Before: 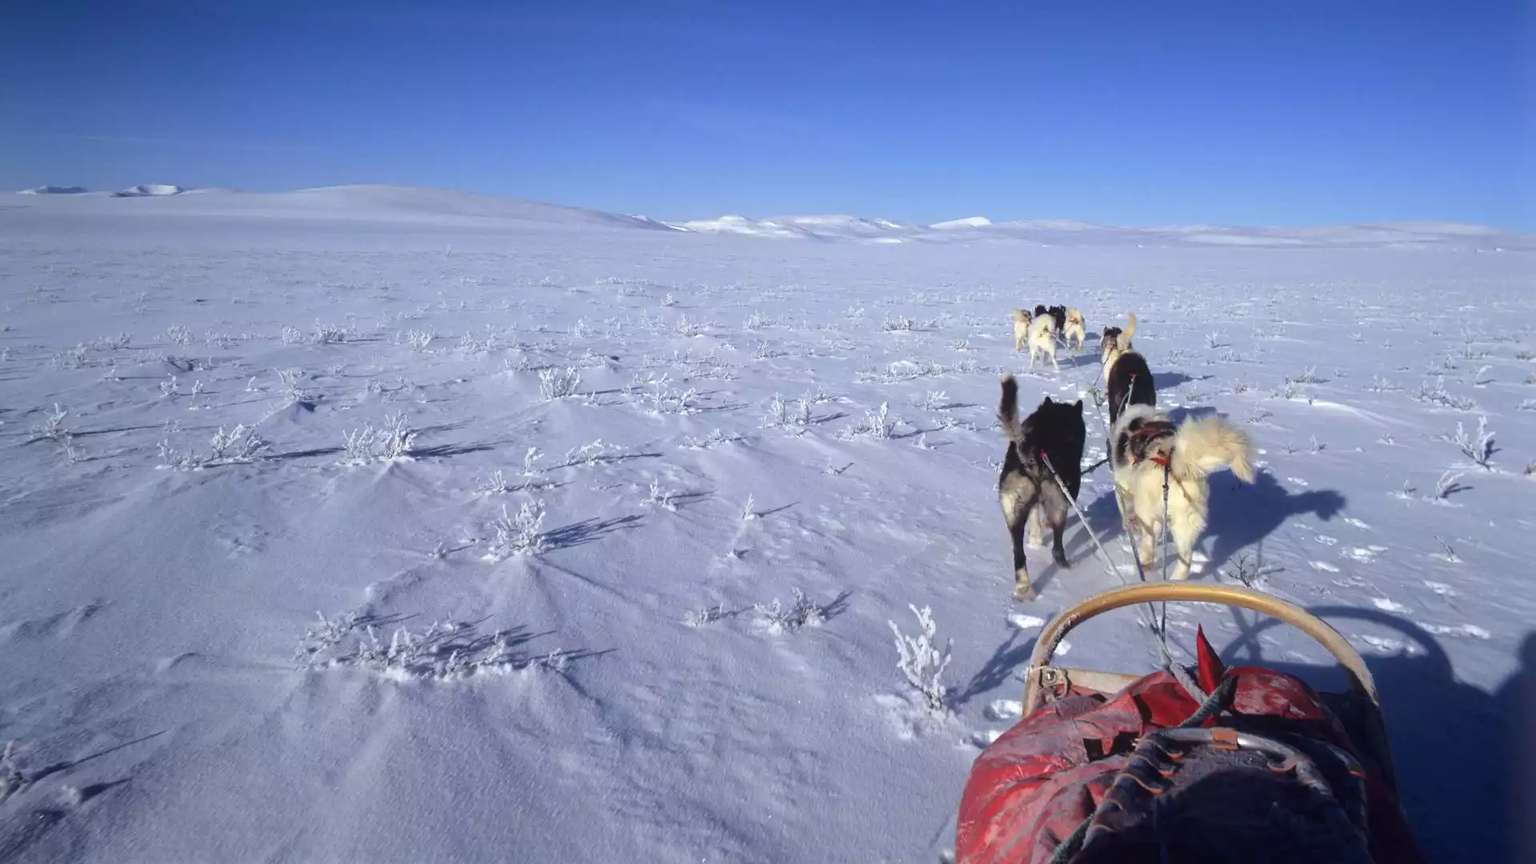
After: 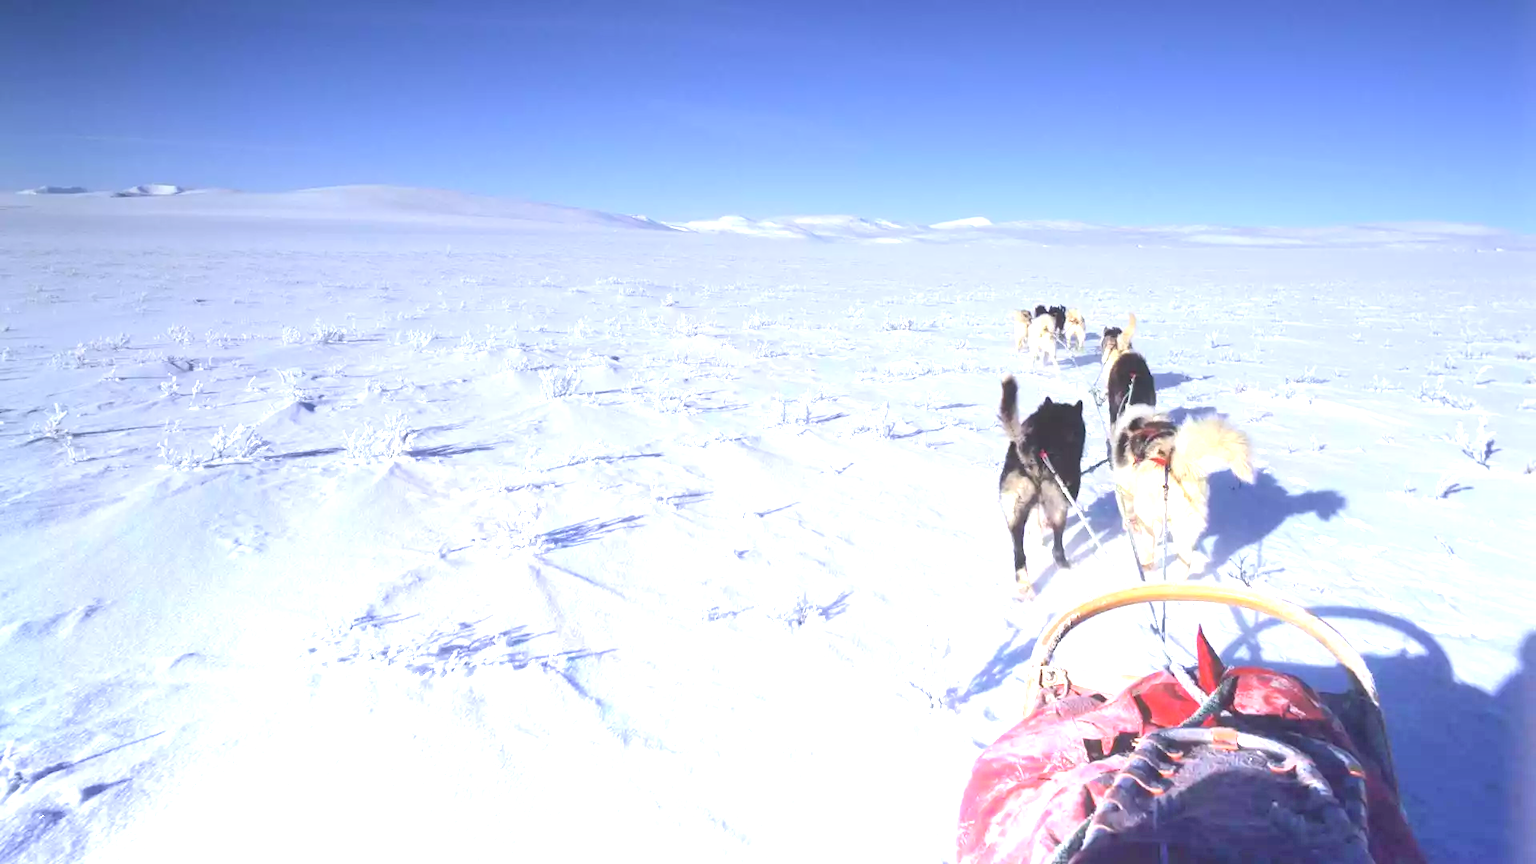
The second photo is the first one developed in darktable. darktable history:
graduated density: density -3.9 EV
contrast brightness saturation: brightness 0.15
